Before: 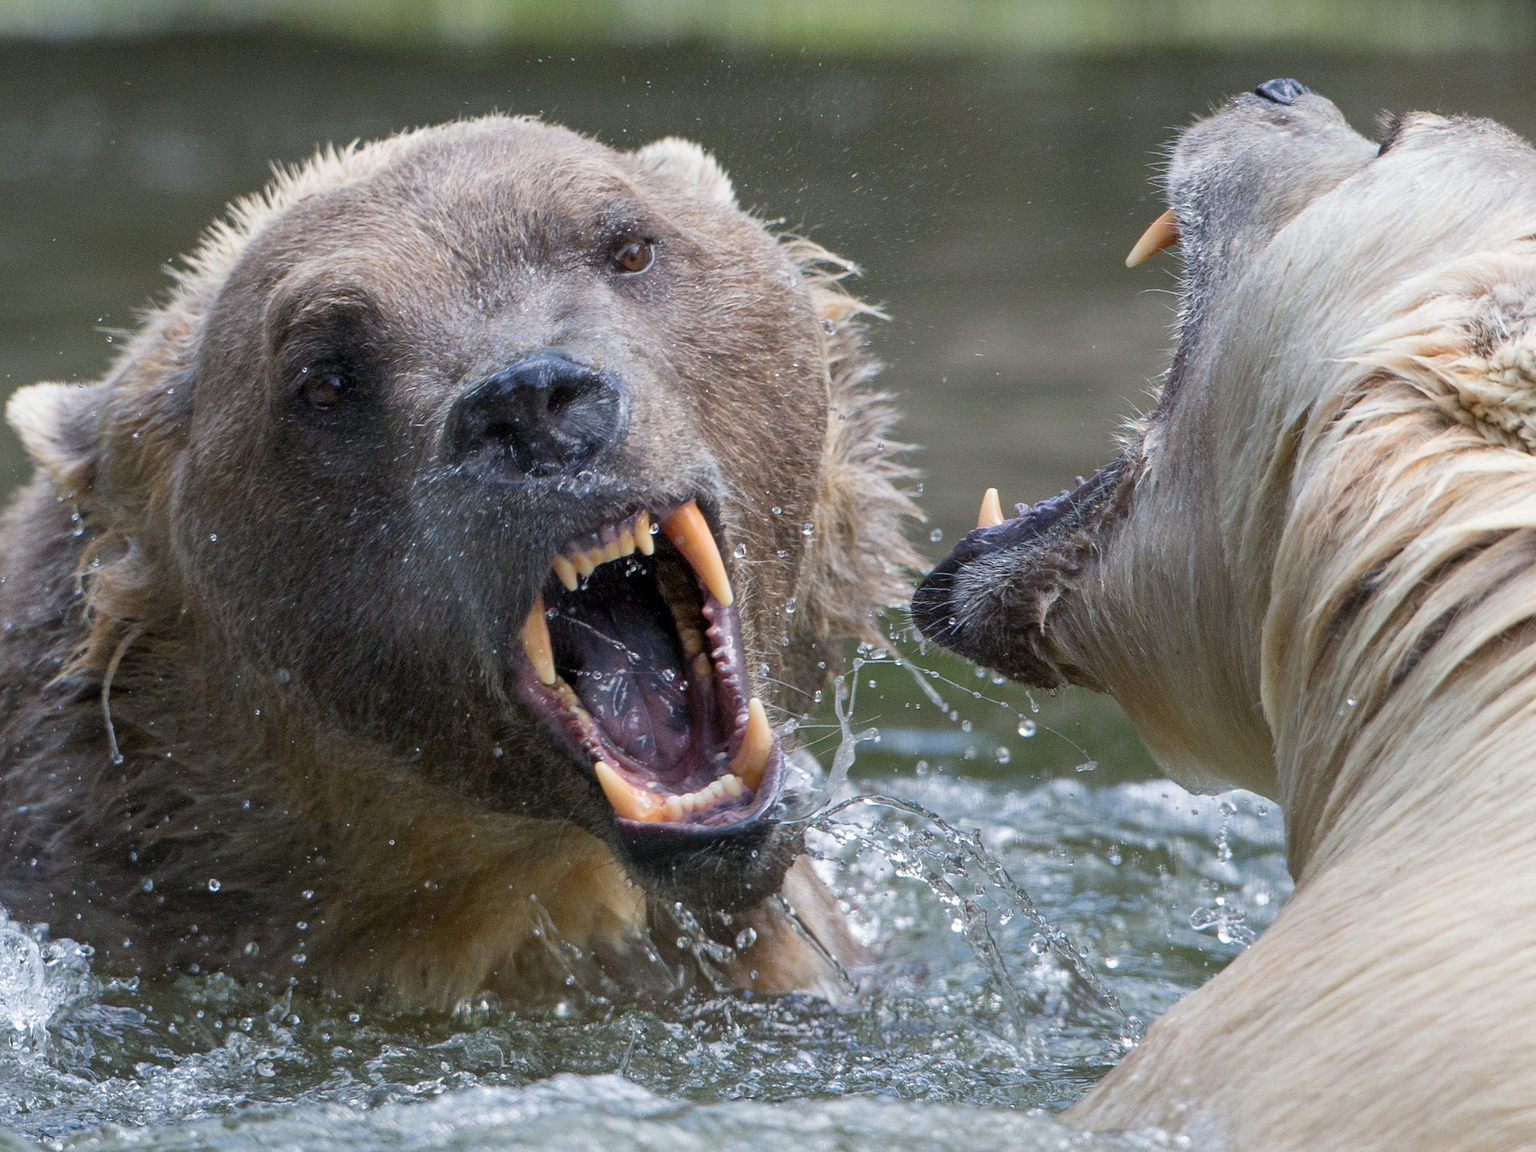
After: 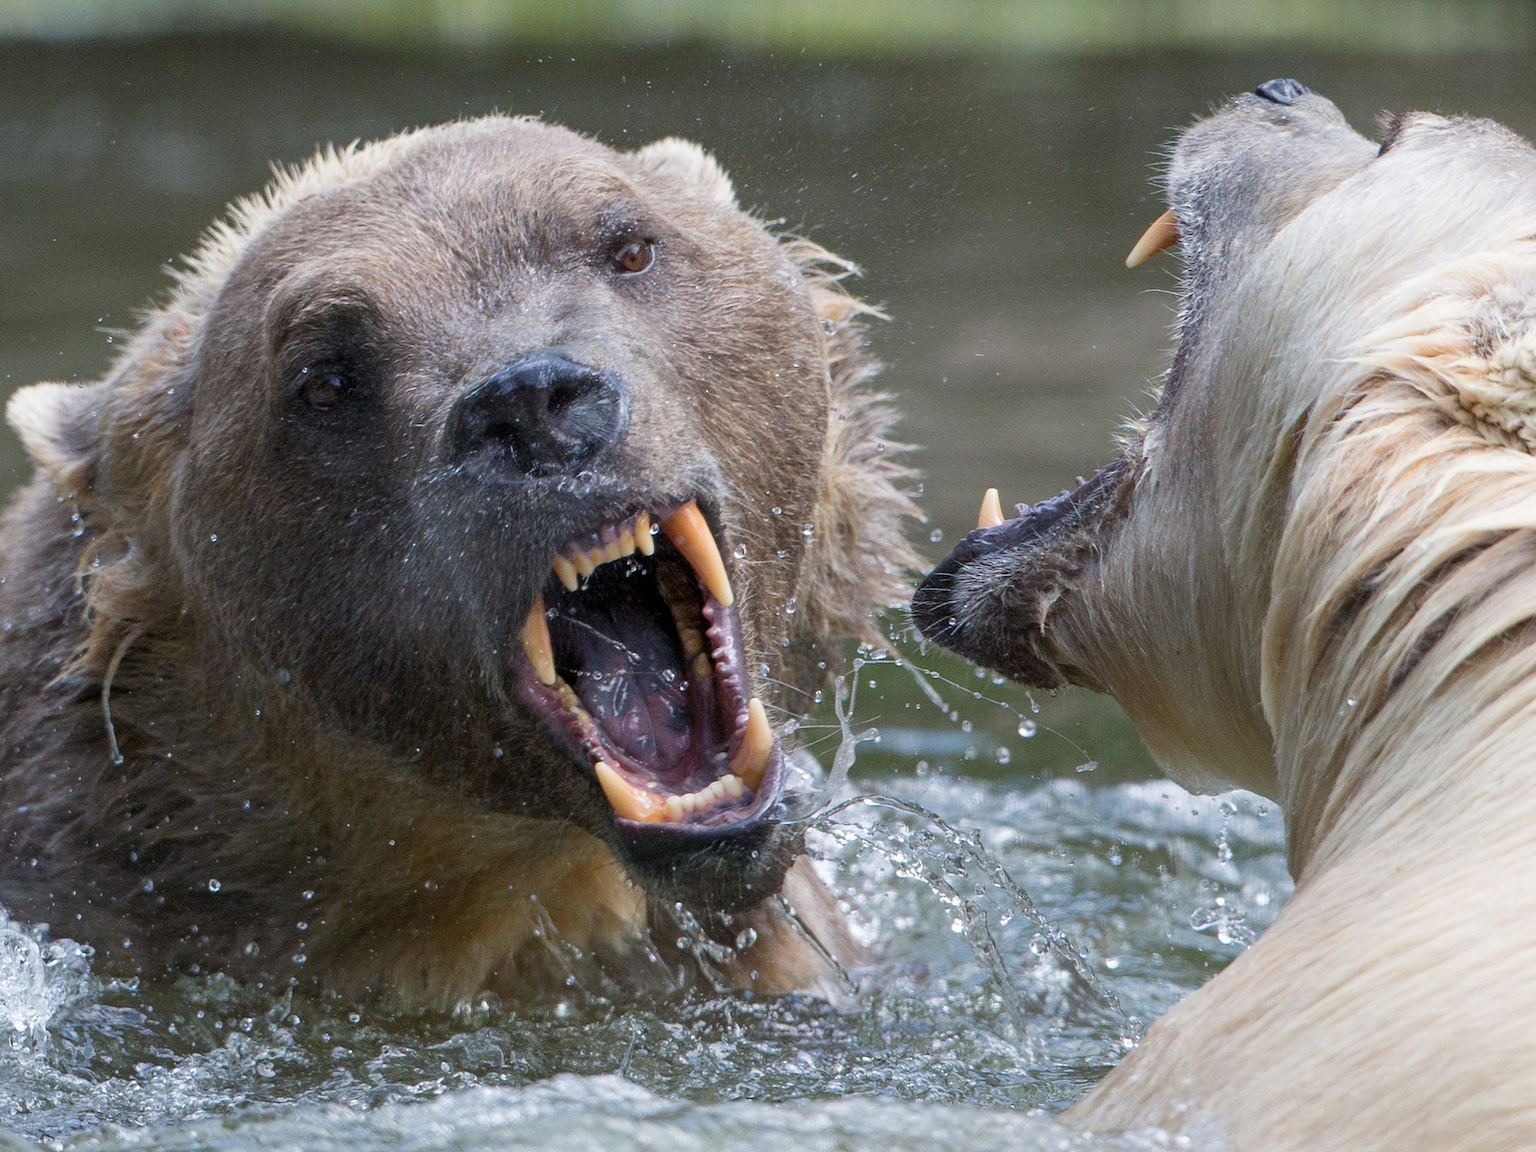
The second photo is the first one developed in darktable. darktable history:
shadows and highlights: shadows -22.5, highlights 44.24, highlights color adjustment 40.06%, soften with gaussian
